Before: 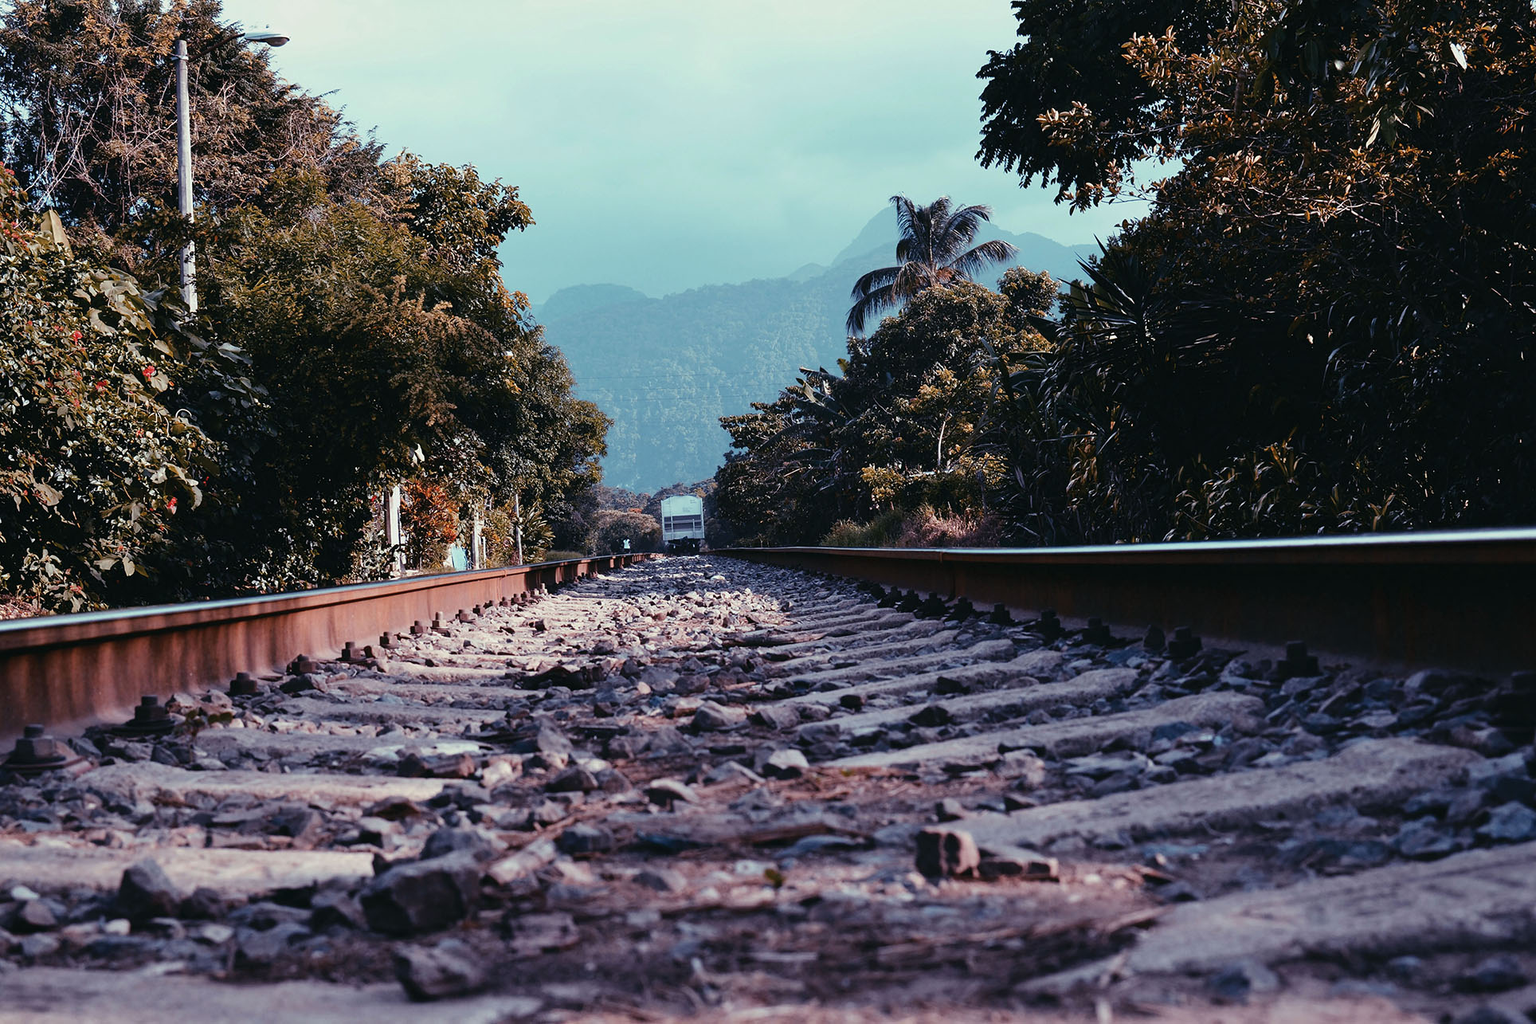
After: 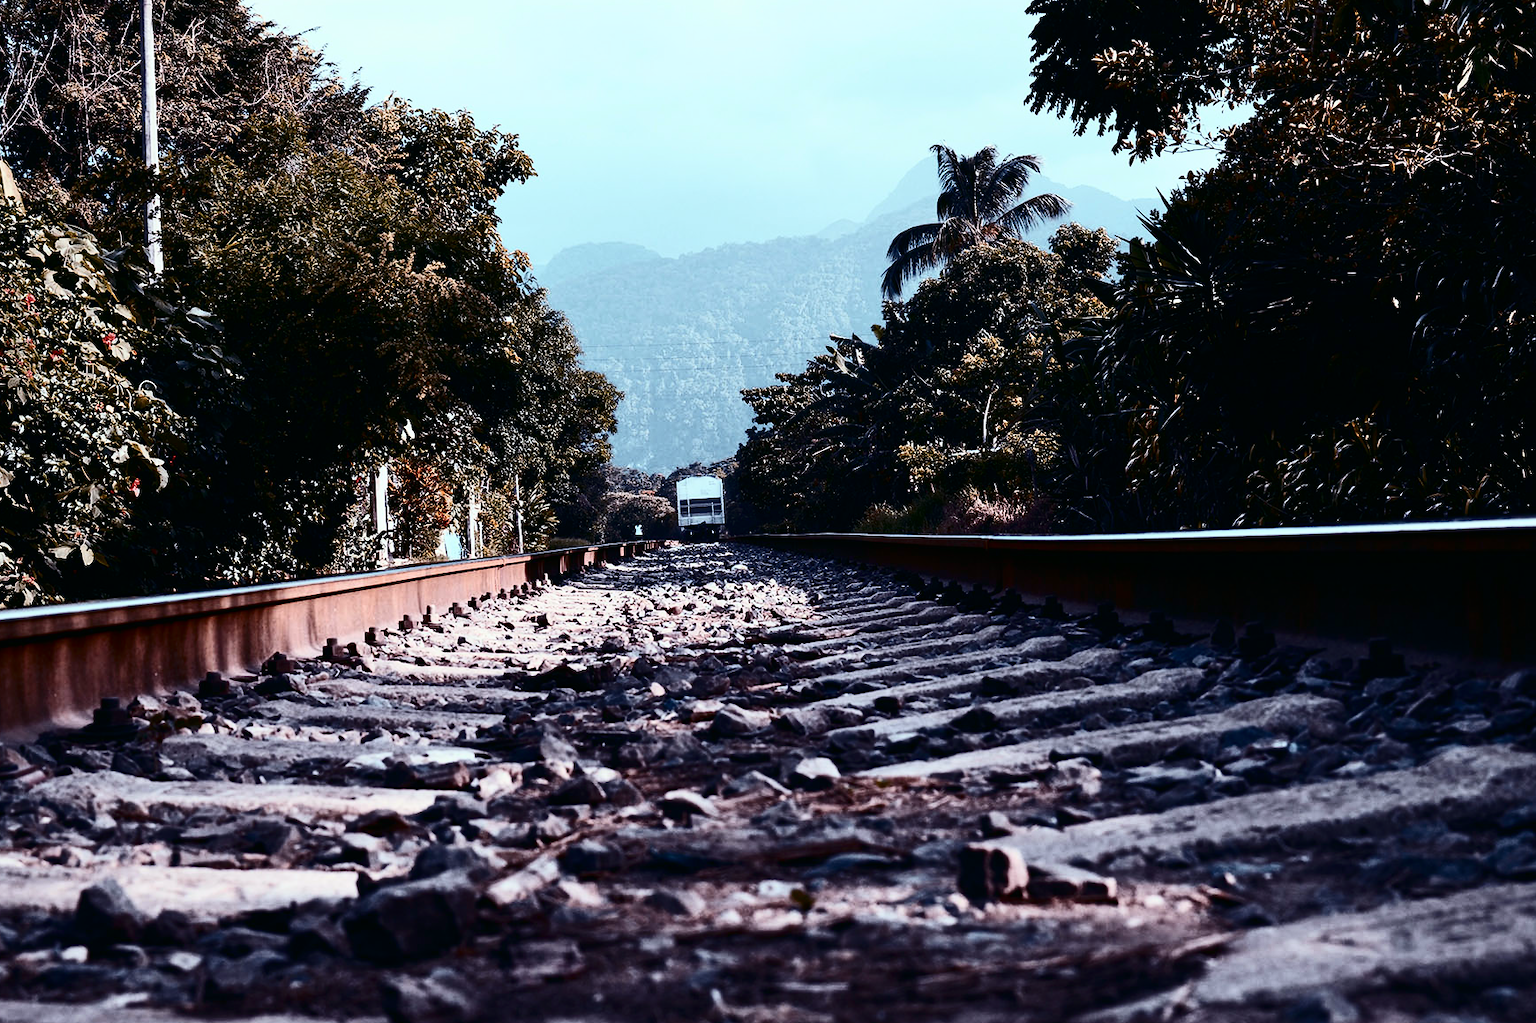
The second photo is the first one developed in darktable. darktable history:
contrast brightness saturation: contrast 0.5, saturation -0.1
white balance: red 0.98, blue 1.034
crop: left 3.305%, top 6.436%, right 6.389%, bottom 3.258%
